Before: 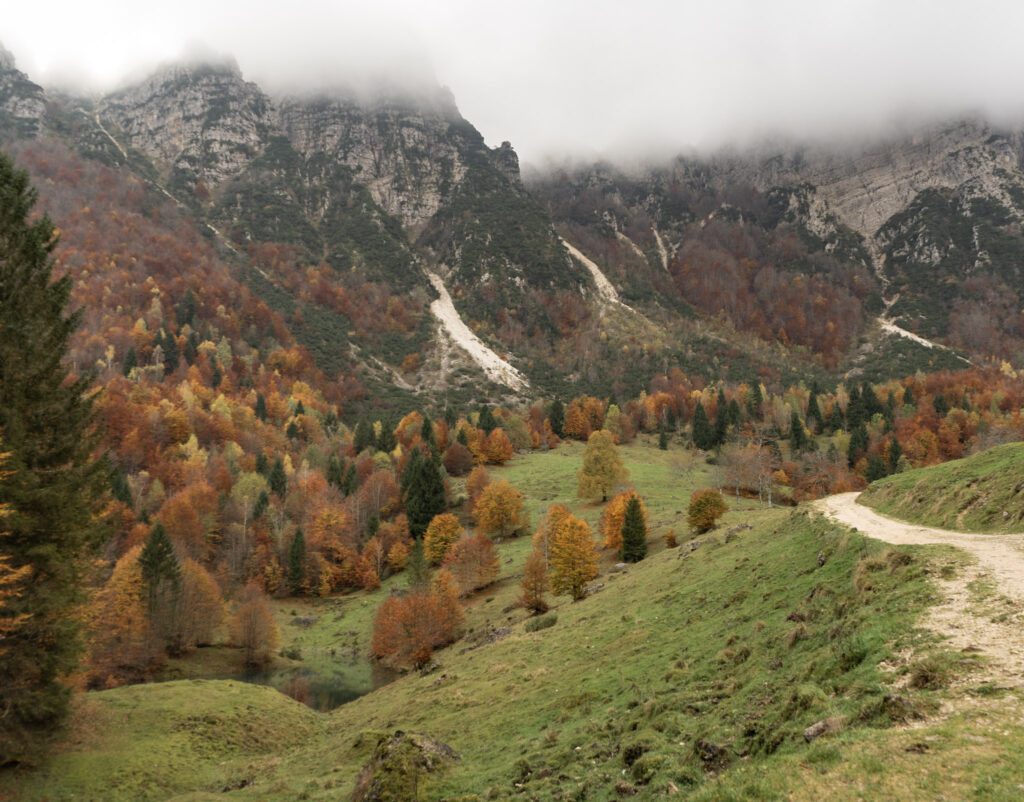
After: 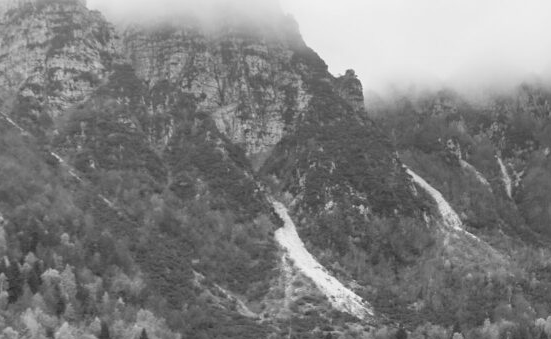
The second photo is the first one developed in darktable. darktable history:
crop: left 15.306%, top 9.065%, right 30.789%, bottom 48.638%
white balance: red 0.983, blue 1.036
color correction: highlights a* -2.68, highlights b* 2.57
contrast brightness saturation: brightness 0.09, saturation 0.19
monochrome: on, module defaults
